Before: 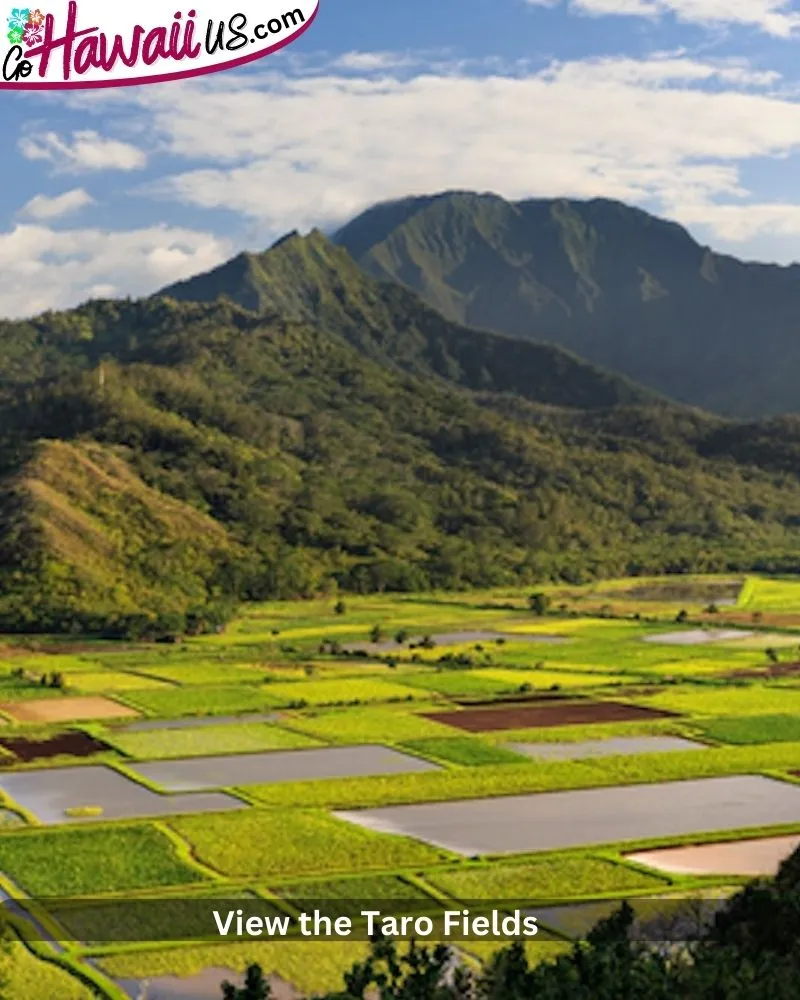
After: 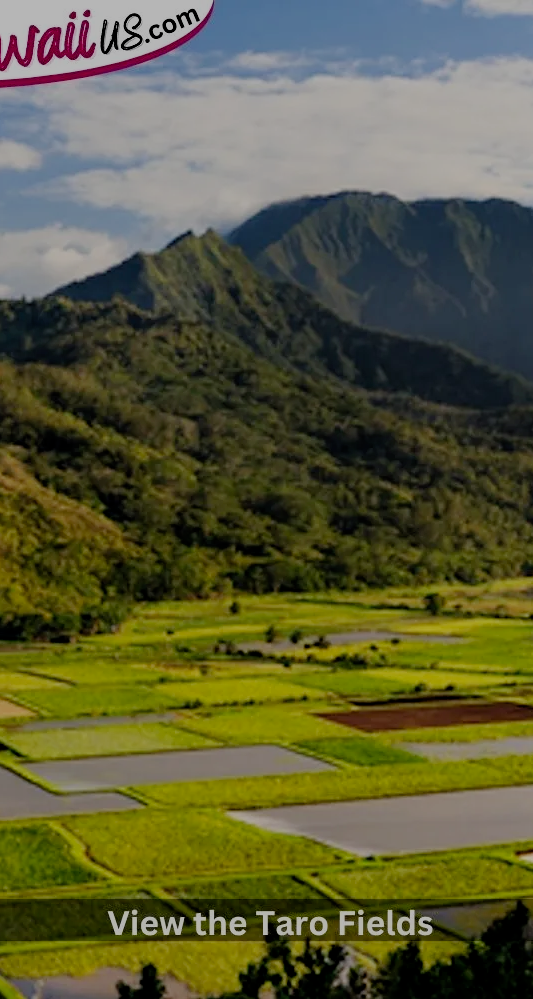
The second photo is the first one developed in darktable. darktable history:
crop and rotate: left 13.342%, right 19.991%
filmic rgb: middle gray luminance 30%, black relative exposure -9 EV, white relative exposure 7 EV, threshold 6 EV, target black luminance 0%, hardness 2.94, latitude 2.04%, contrast 0.963, highlights saturation mix 5%, shadows ↔ highlights balance 12.16%, add noise in highlights 0, preserve chrominance no, color science v3 (2019), use custom middle-gray values true, iterations of high-quality reconstruction 0, contrast in highlights soft, enable highlight reconstruction true
